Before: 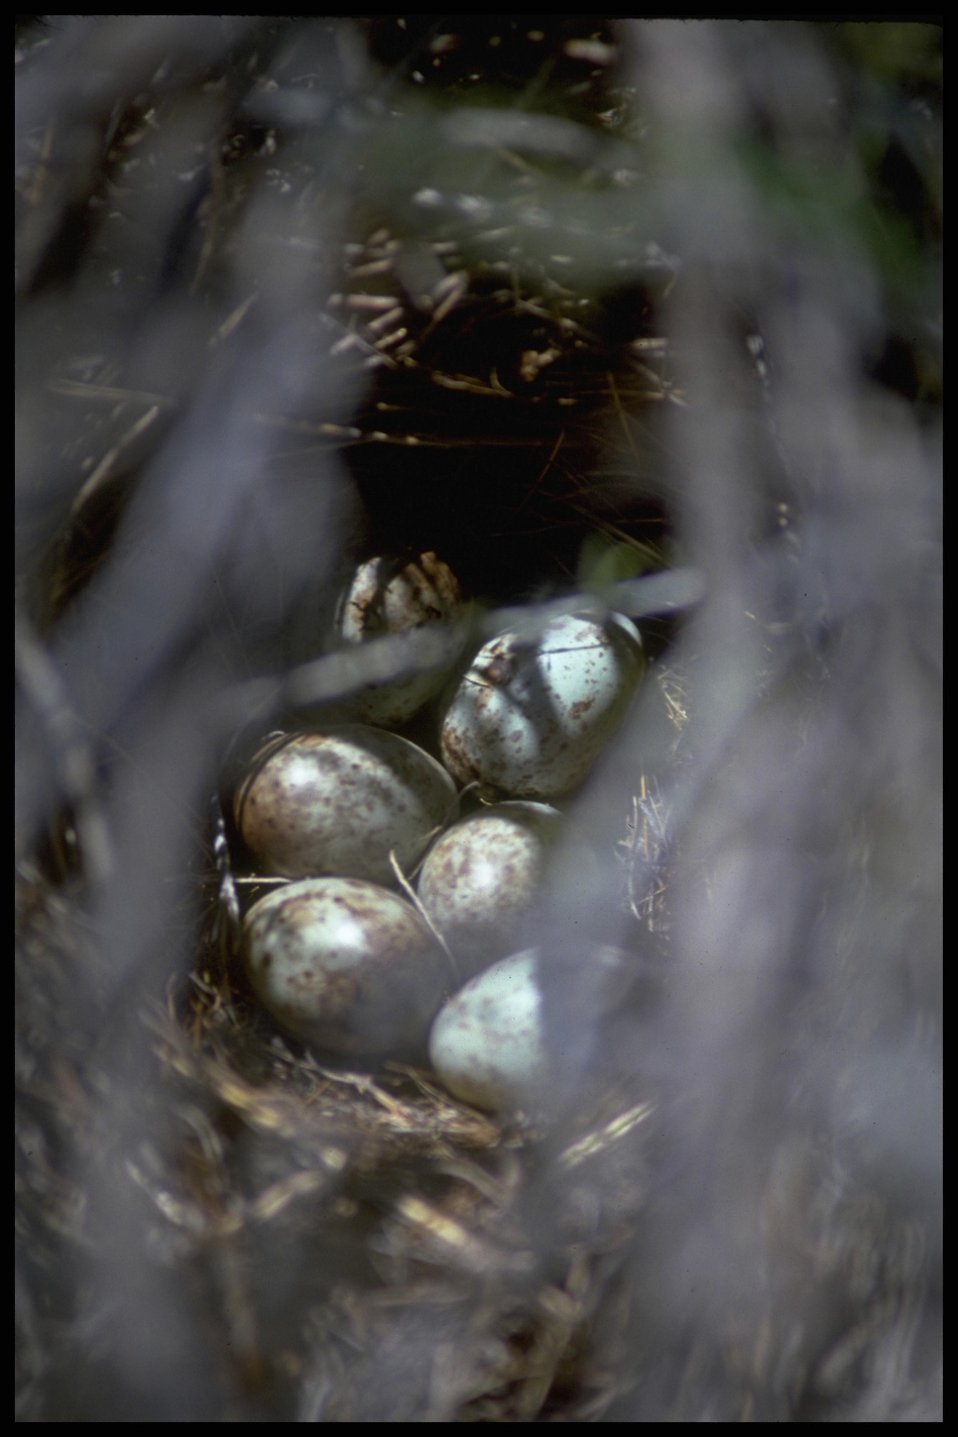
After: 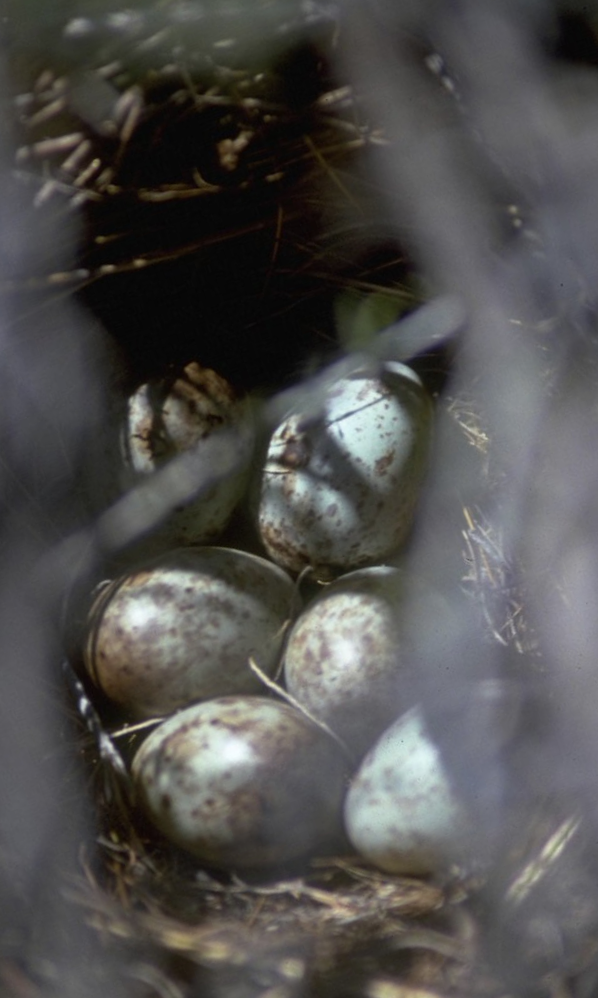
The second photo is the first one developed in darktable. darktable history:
contrast brightness saturation: saturation -0.085
crop and rotate: angle 18.41°, left 6.916%, right 4.228%, bottom 1.138%
